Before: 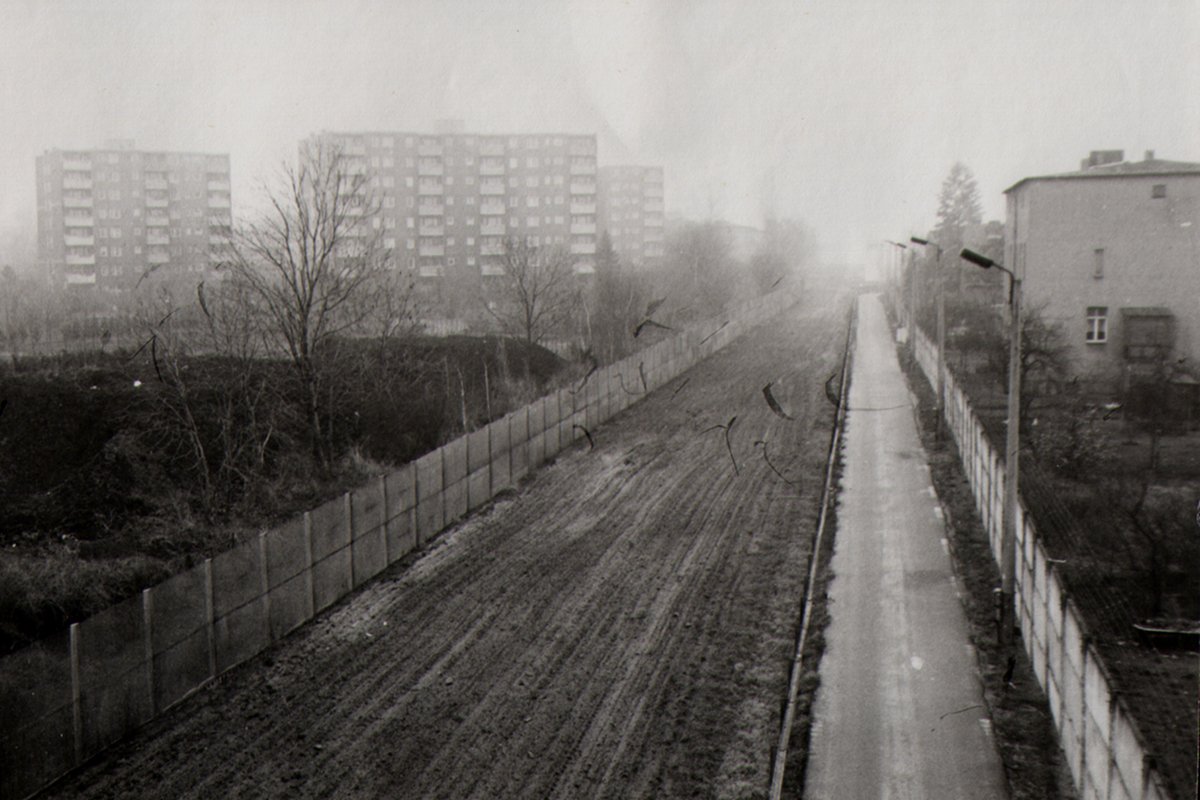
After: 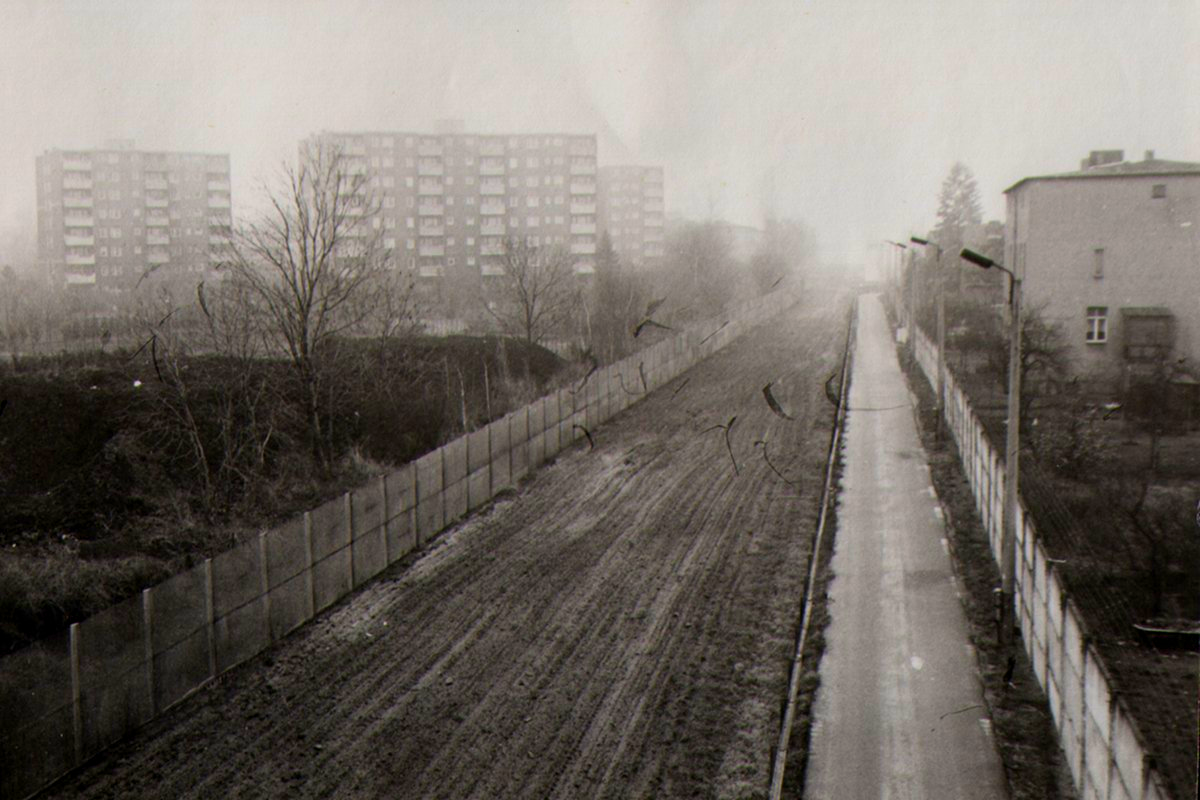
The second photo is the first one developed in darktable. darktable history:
color balance rgb: perceptual saturation grading › global saturation 64.407%, perceptual saturation grading › highlights 50.755%, perceptual saturation grading › shadows 29.436%, global vibrance 9.883%
